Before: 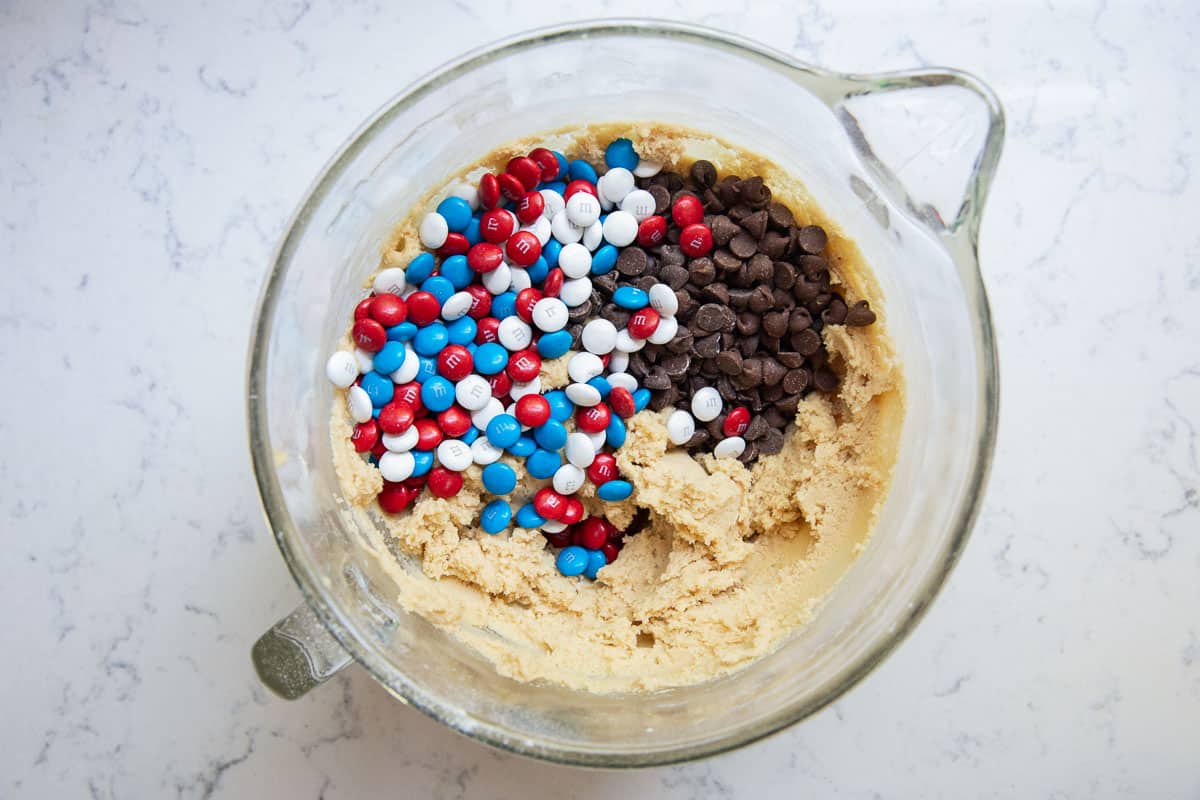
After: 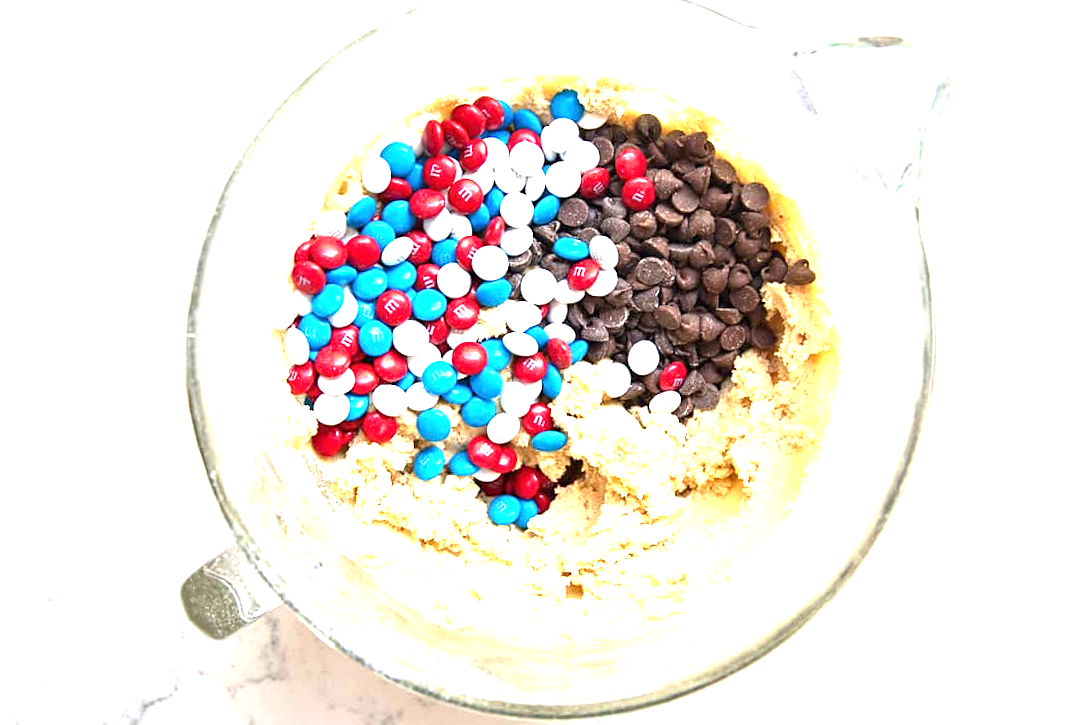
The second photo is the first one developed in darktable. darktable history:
exposure: black level correction 0, exposure 1.613 EV, compensate highlight preservation false
crop and rotate: angle -1.91°, left 3.118%, top 4.2%, right 1.602%, bottom 0.636%
sharpen: amount 0.216
